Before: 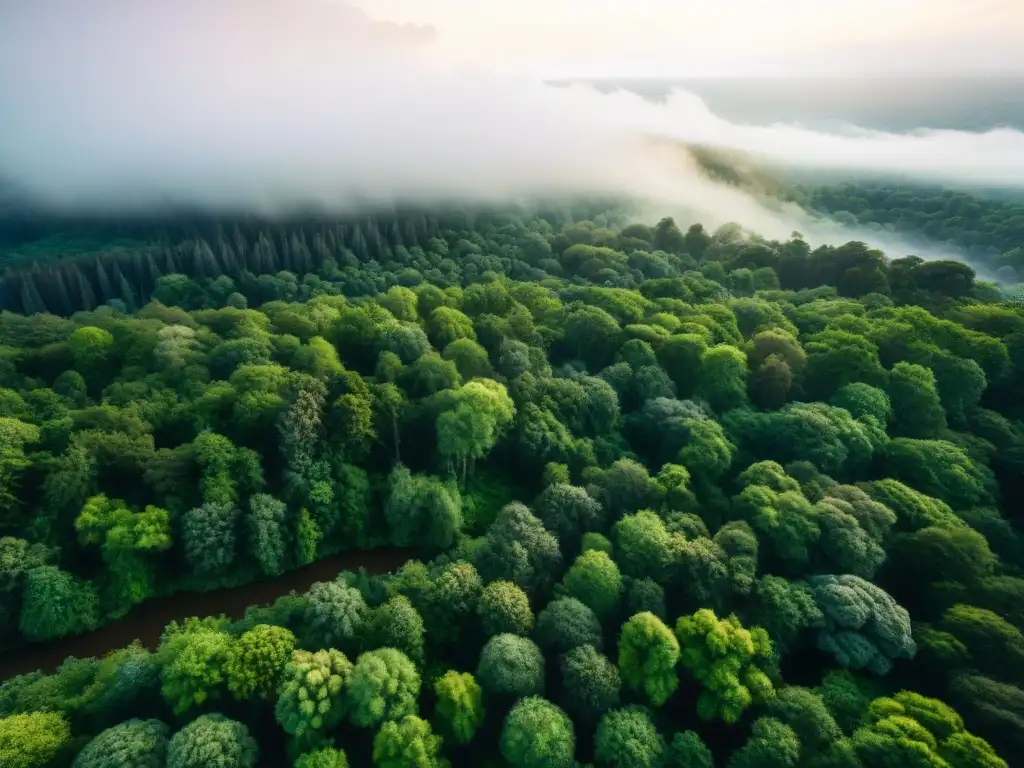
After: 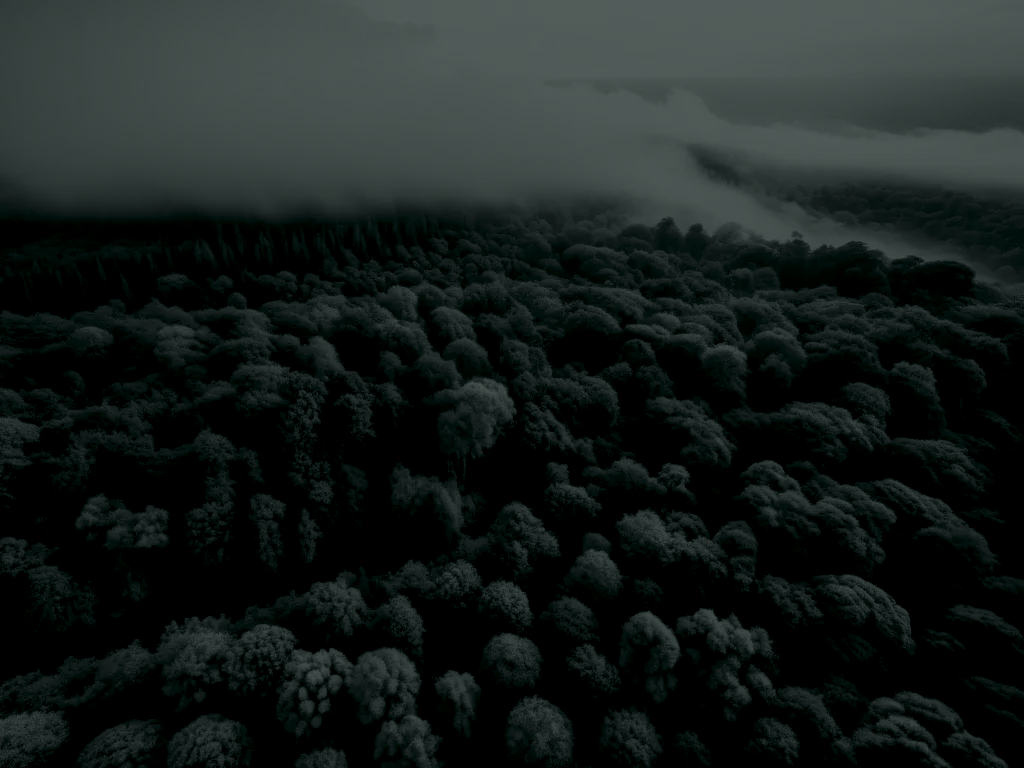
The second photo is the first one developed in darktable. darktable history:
colorize: hue 90°, saturation 19%, lightness 1.59%, version 1
contrast brightness saturation: saturation 0.13
